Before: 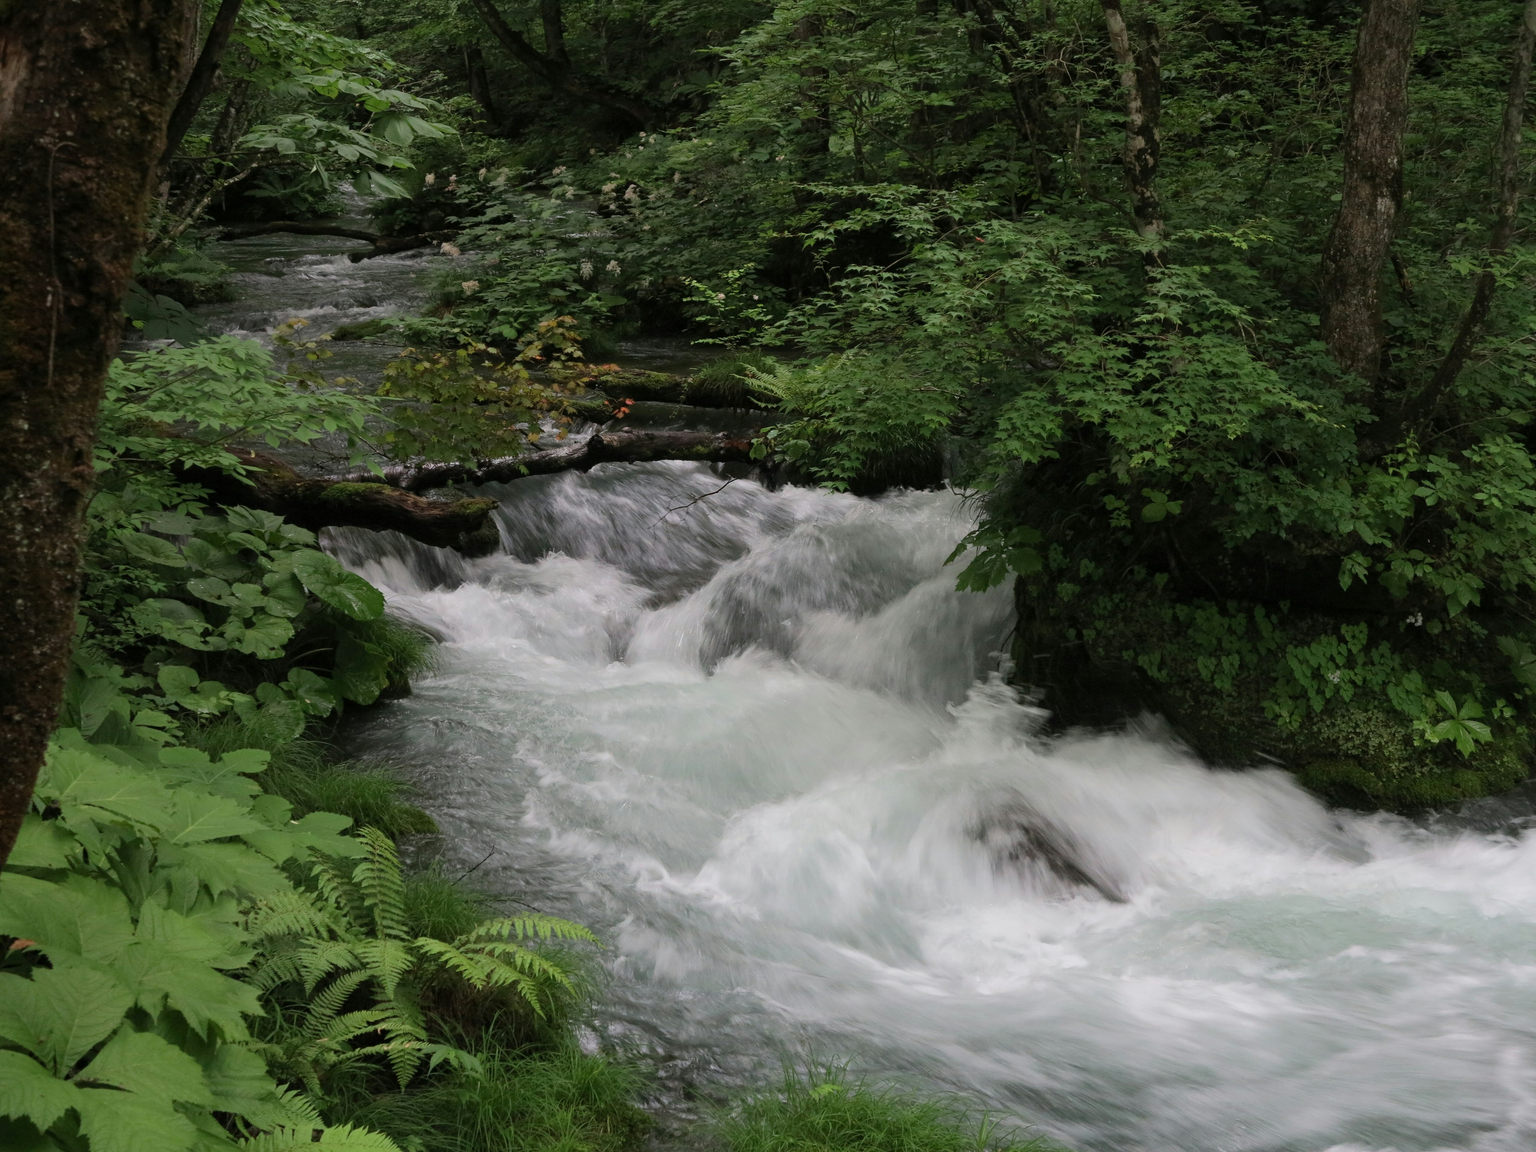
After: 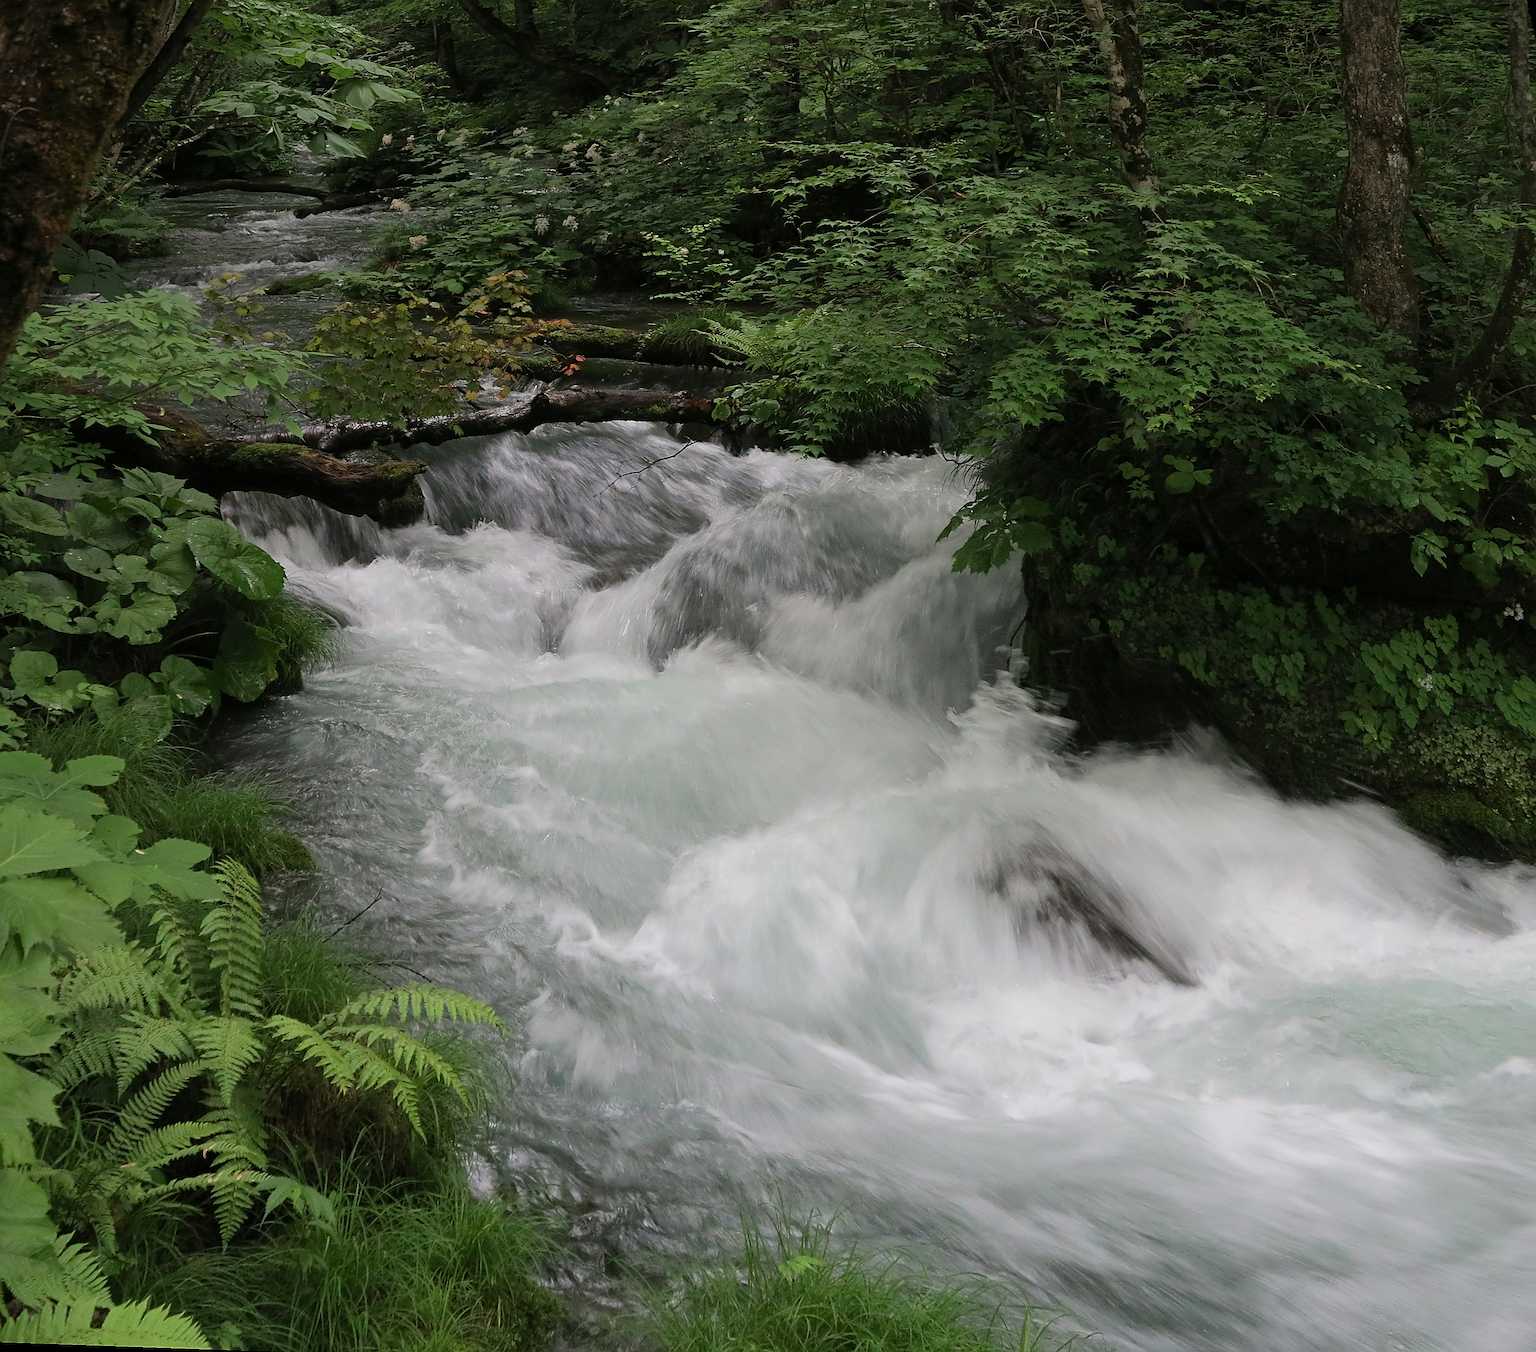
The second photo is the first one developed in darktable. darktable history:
sharpen: radius 1.4, amount 1.25, threshold 0.7
rotate and perspective: rotation 0.72°, lens shift (vertical) -0.352, lens shift (horizontal) -0.051, crop left 0.152, crop right 0.859, crop top 0.019, crop bottom 0.964
